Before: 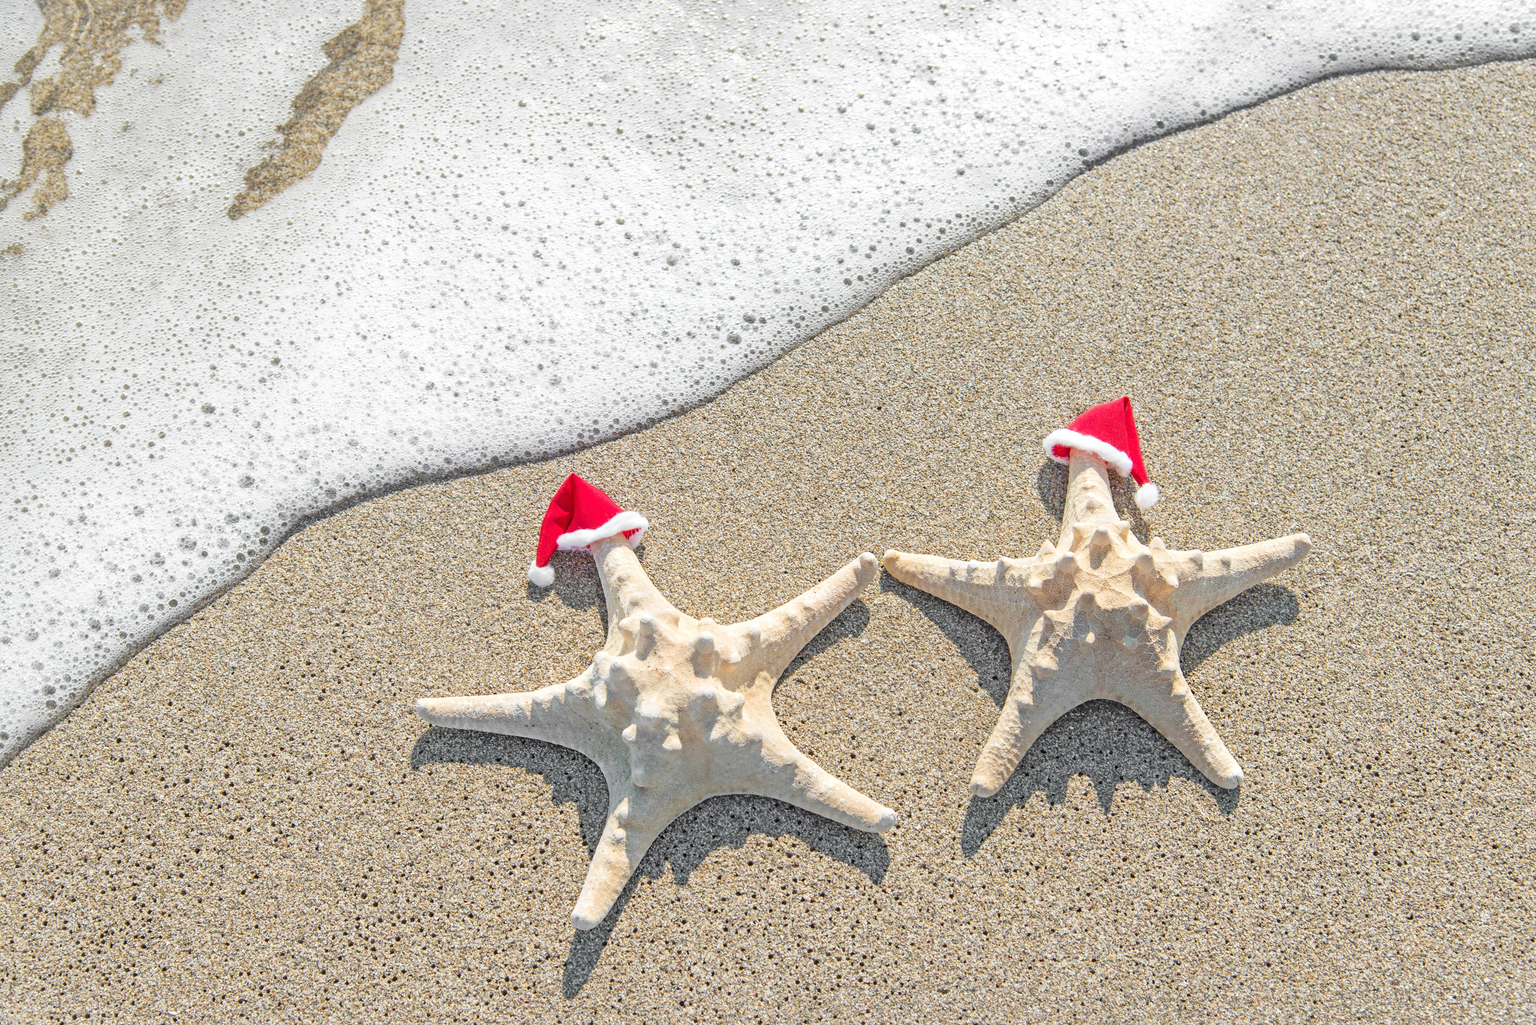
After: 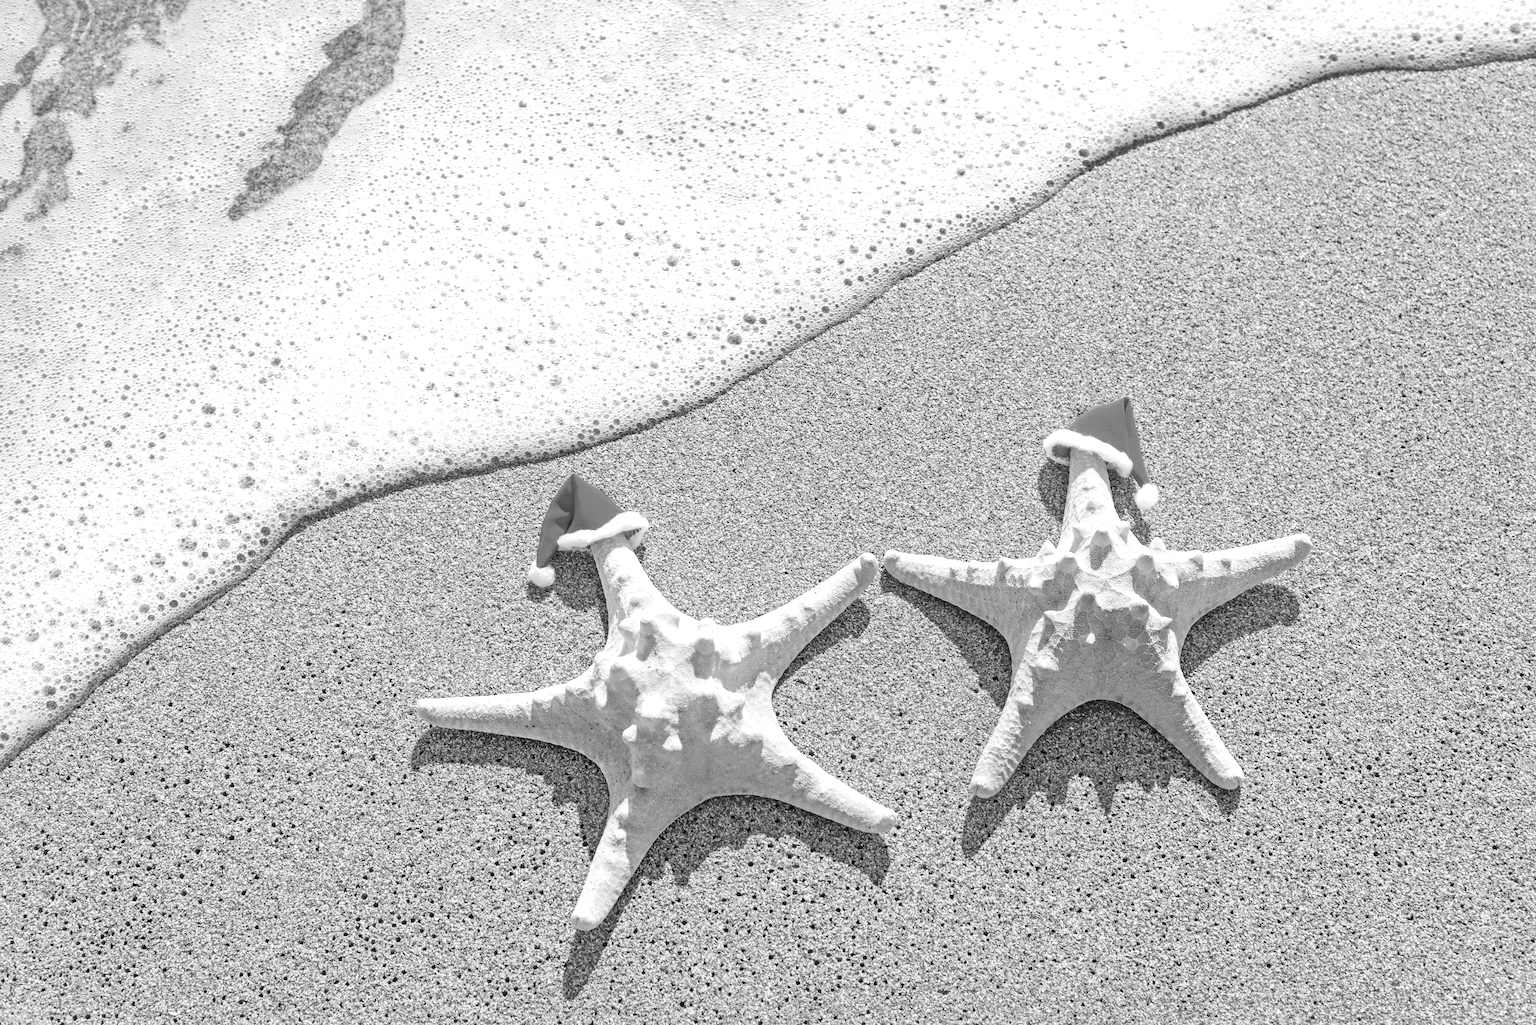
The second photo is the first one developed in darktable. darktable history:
tone equalizer: -8 EV -0.417 EV, -7 EV -0.389 EV, -6 EV -0.333 EV, -5 EV -0.222 EV, -3 EV 0.222 EV, -2 EV 0.333 EV, -1 EV 0.389 EV, +0 EV 0.417 EV, edges refinement/feathering 500, mask exposure compensation -1.57 EV, preserve details no
exposure: exposure -0.151 EV, compensate highlight preservation false
monochrome: on, module defaults
